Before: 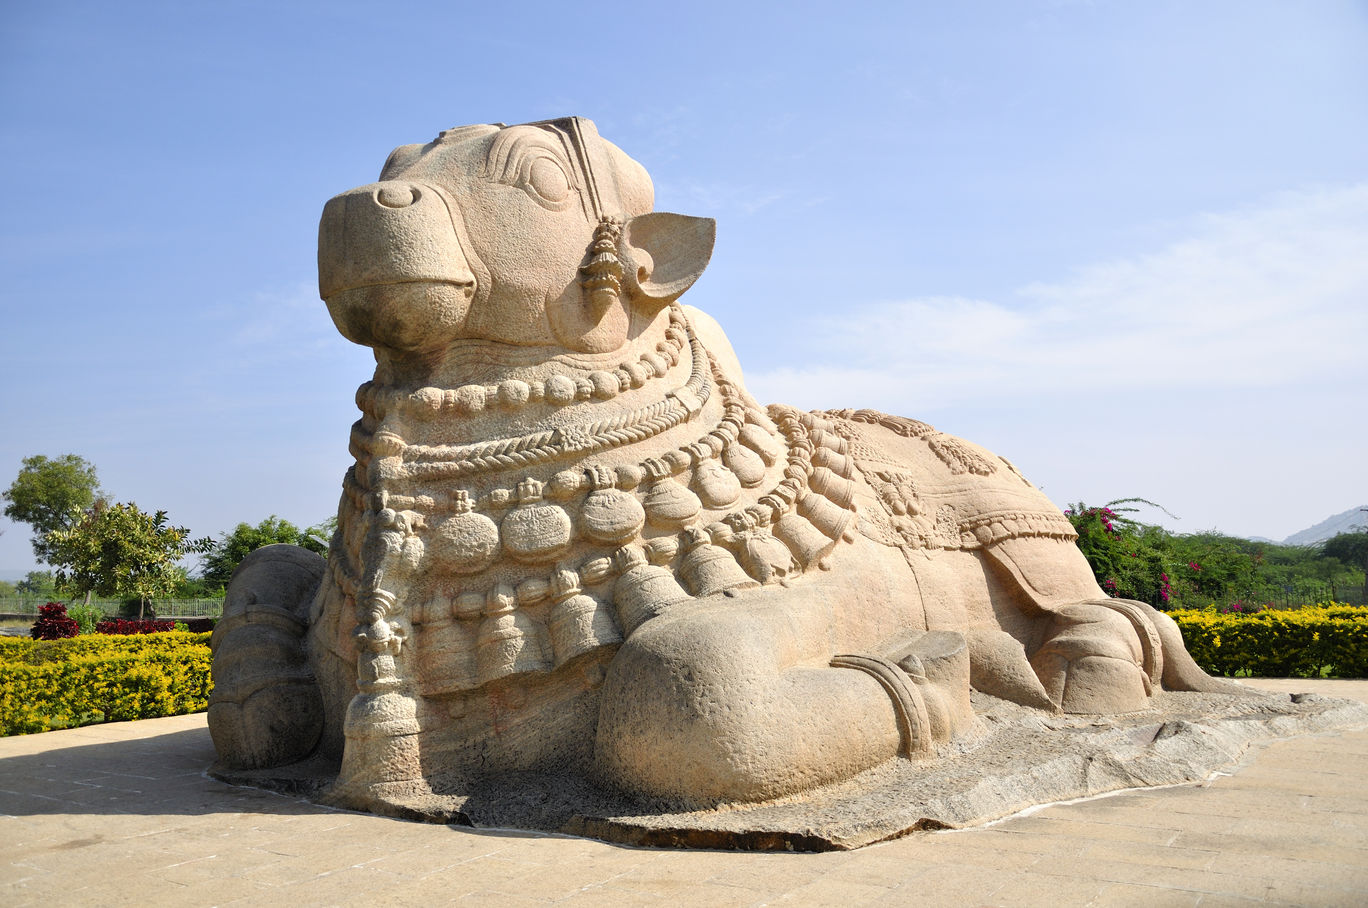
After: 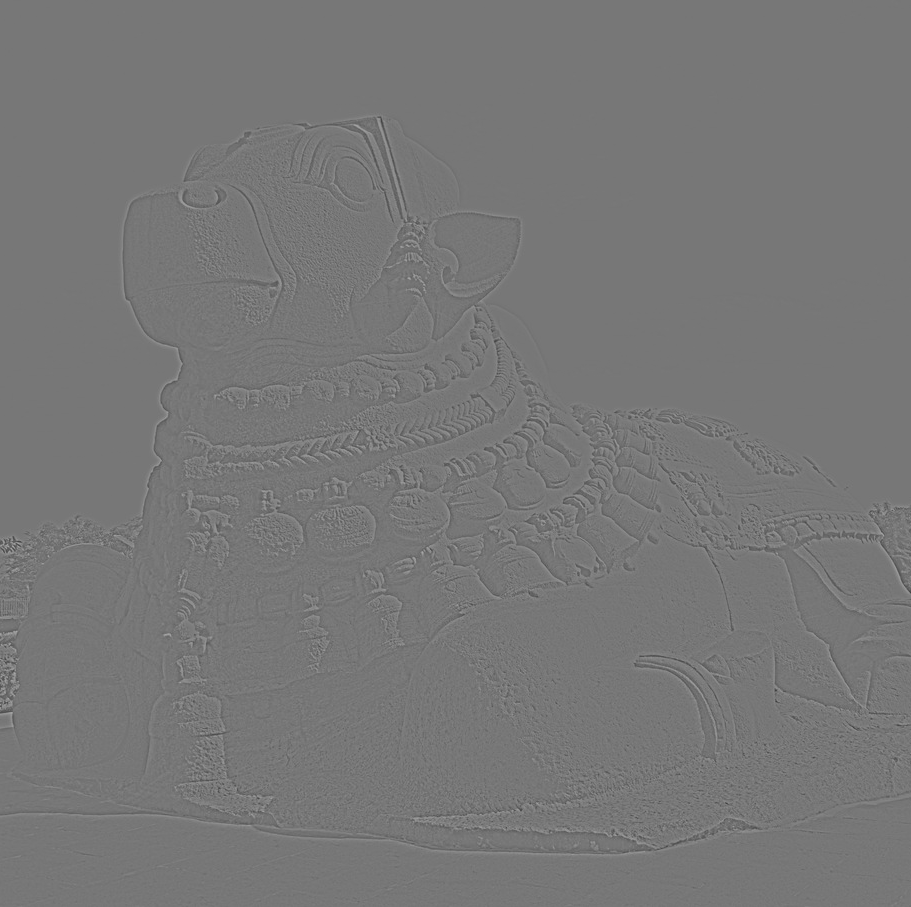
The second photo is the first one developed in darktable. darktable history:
crop and rotate: left 14.292%, right 19.041%
highpass: sharpness 9.84%, contrast boost 9.94%
exposure: compensate highlight preservation false
